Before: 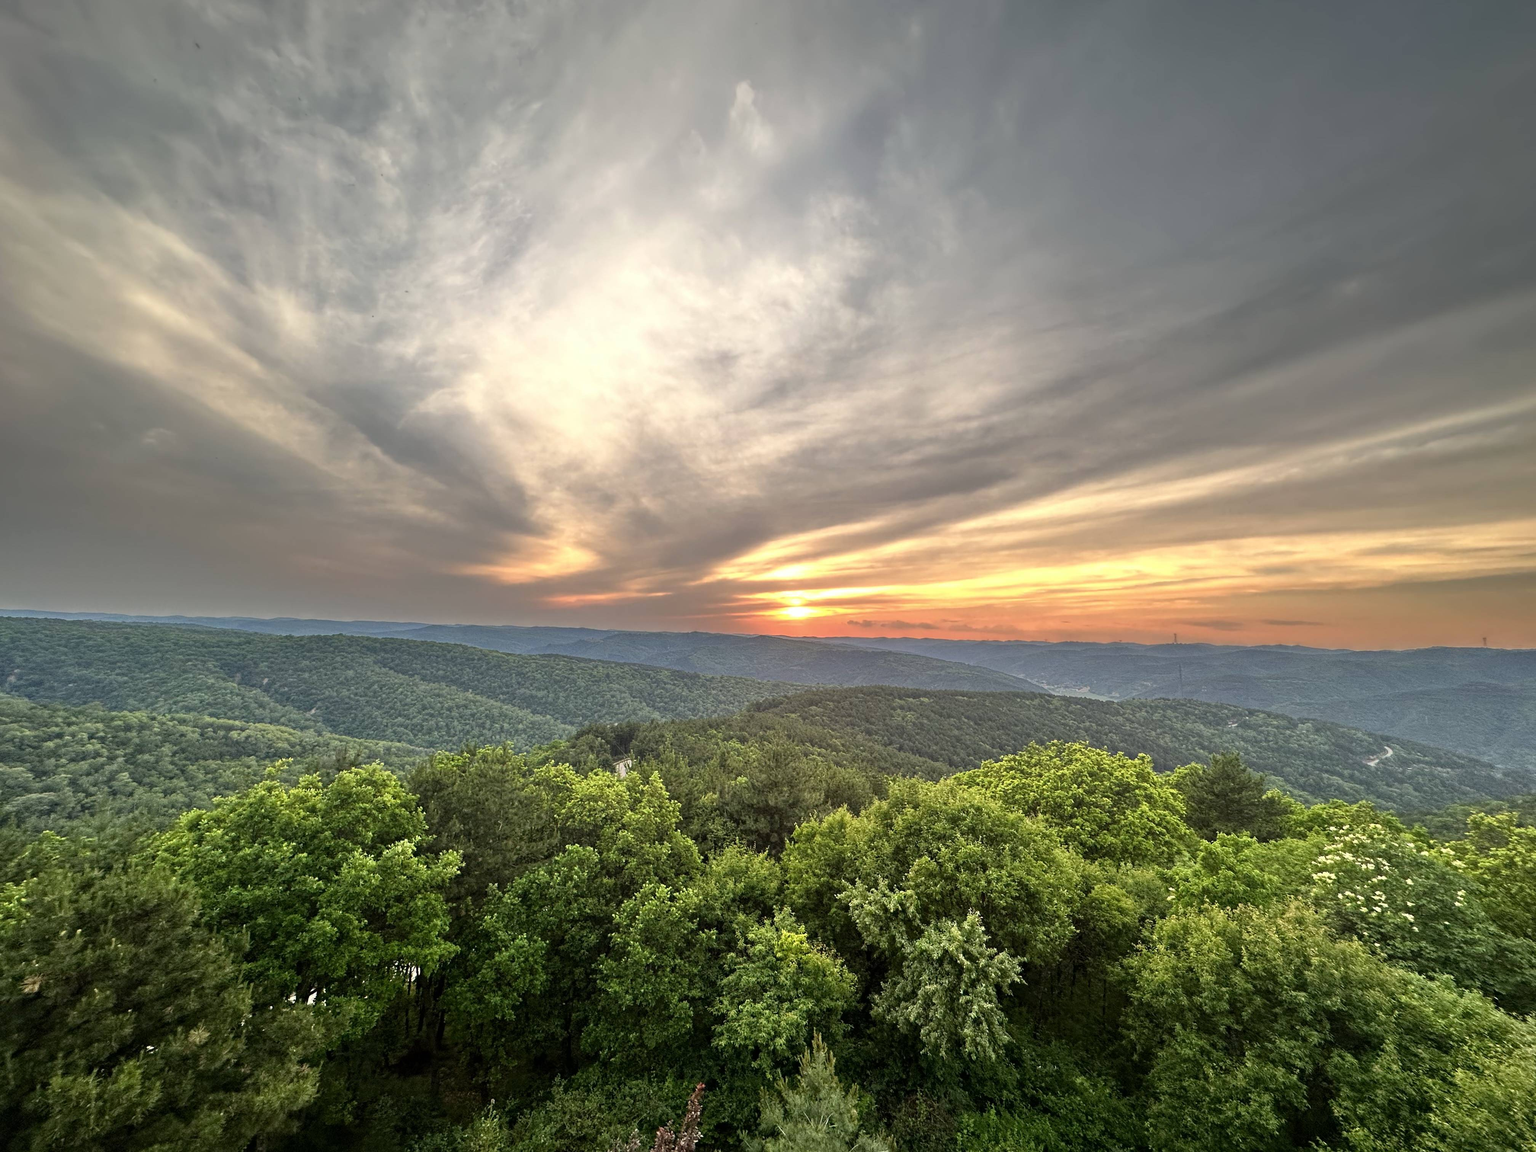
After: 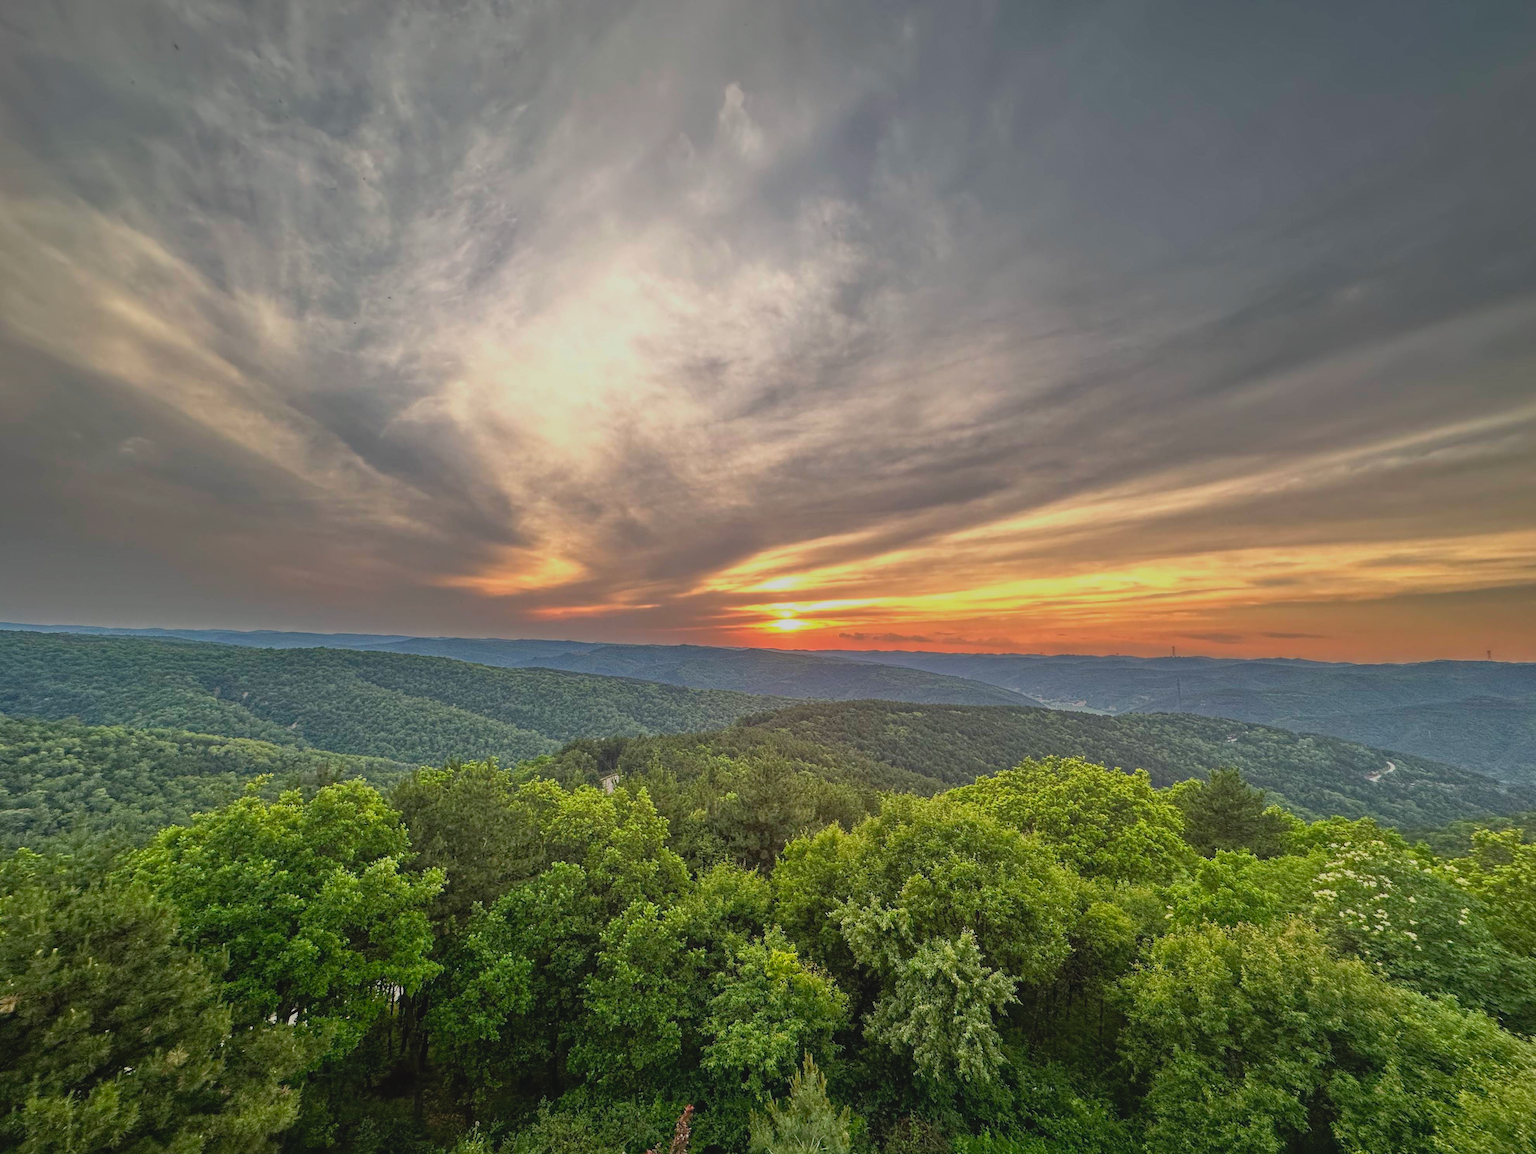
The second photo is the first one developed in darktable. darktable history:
tone equalizer: -8 EV 0.212 EV, -7 EV 0.409 EV, -6 EV 0.442 EV, -5 EV 0.216 EV, -3 EV -0.273 EV, -2 EV -0.439 EV, -1 EV -0.397 EV, +0 EV -0.275 EV, smoothing diameter 2.21%, edges refinement/feathering 21.37, mask exposure compensation -1.57 EV, filter diffusion 5
local contrast: highlights 44%, shadows 4%, detail 99%
crop: left 1.66%, right 0.274%, bottom 1.715%
haze removal: adaptive false
